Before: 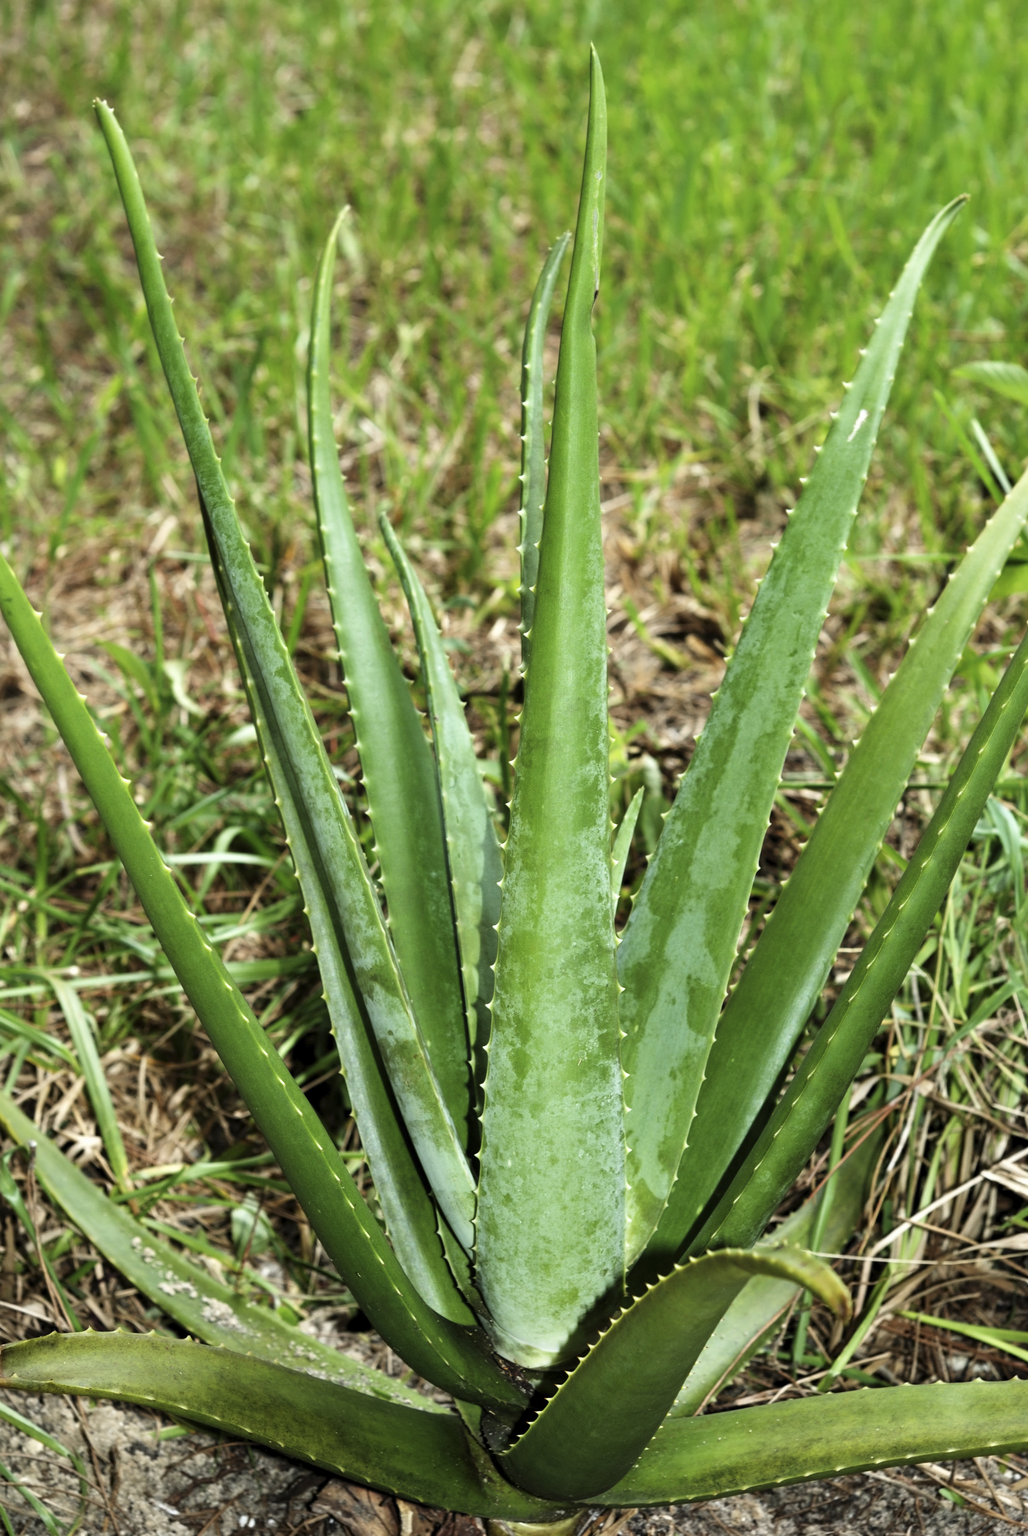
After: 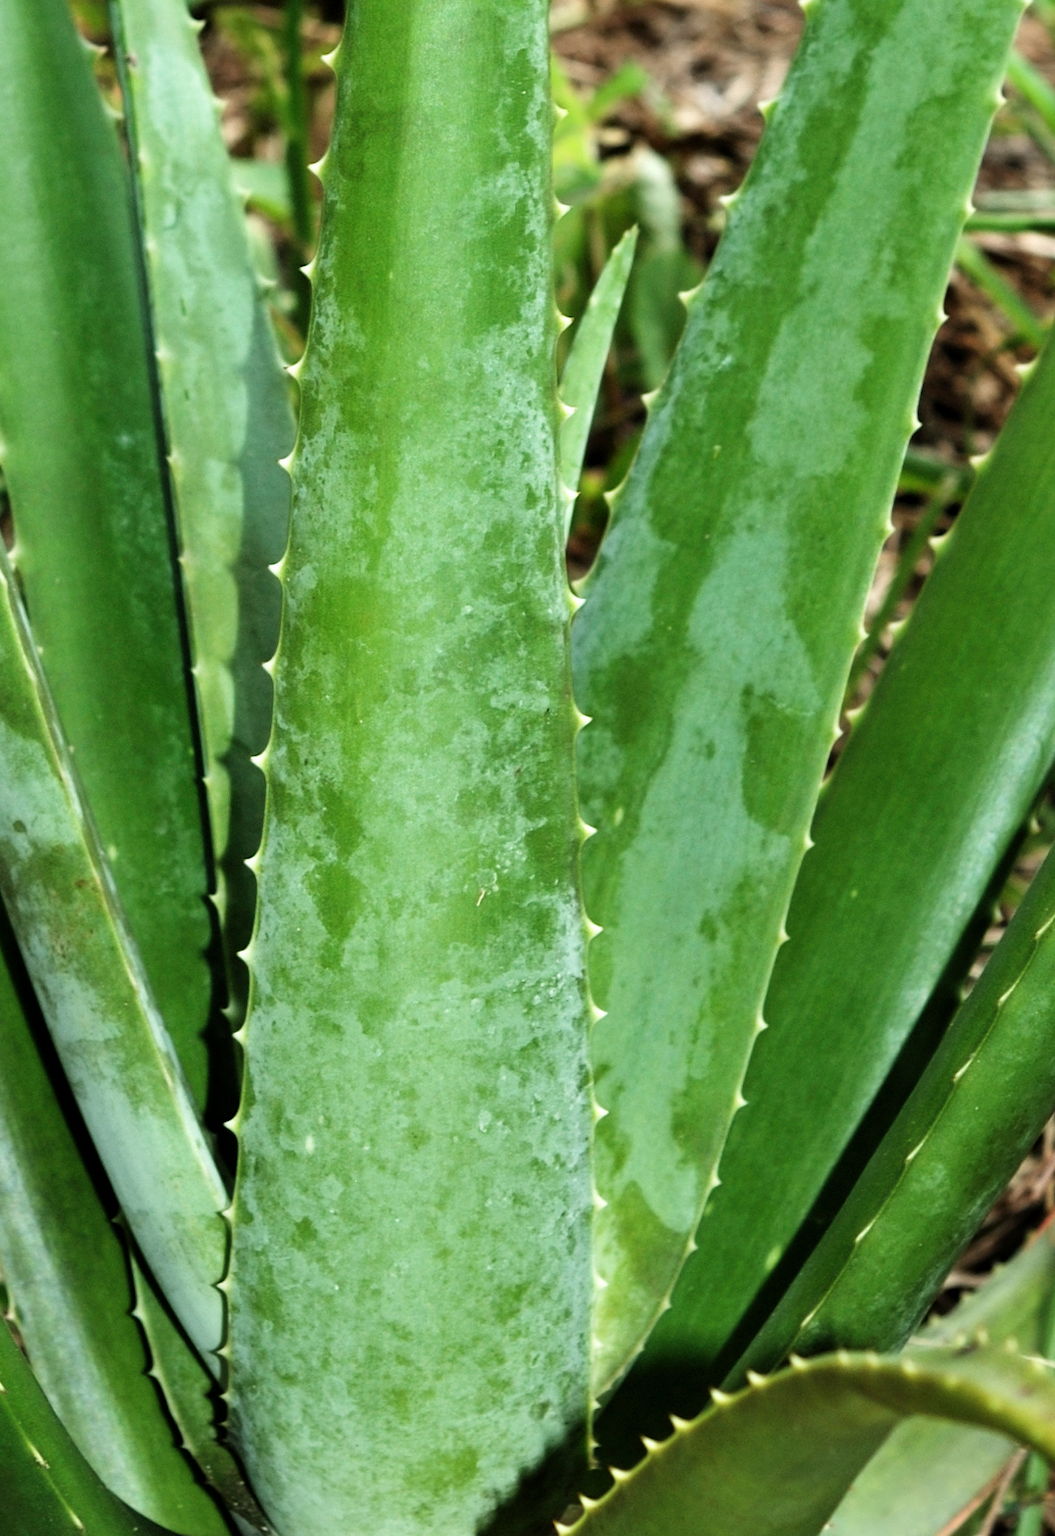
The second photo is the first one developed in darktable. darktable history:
crop: left 37.221%, top 45.169%, right 20.63%, bottom 13.777%
shadows and highlights: shadows 37.27, highlights -28.18, soften with gaussian
